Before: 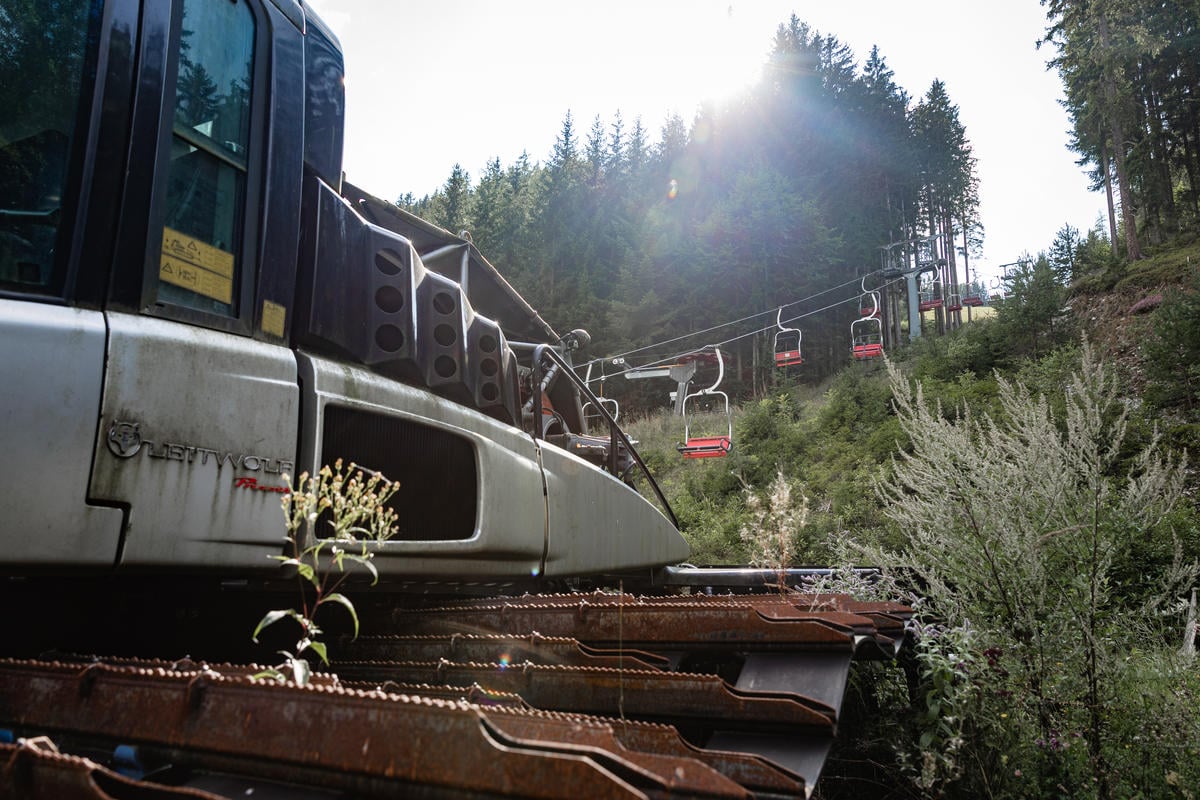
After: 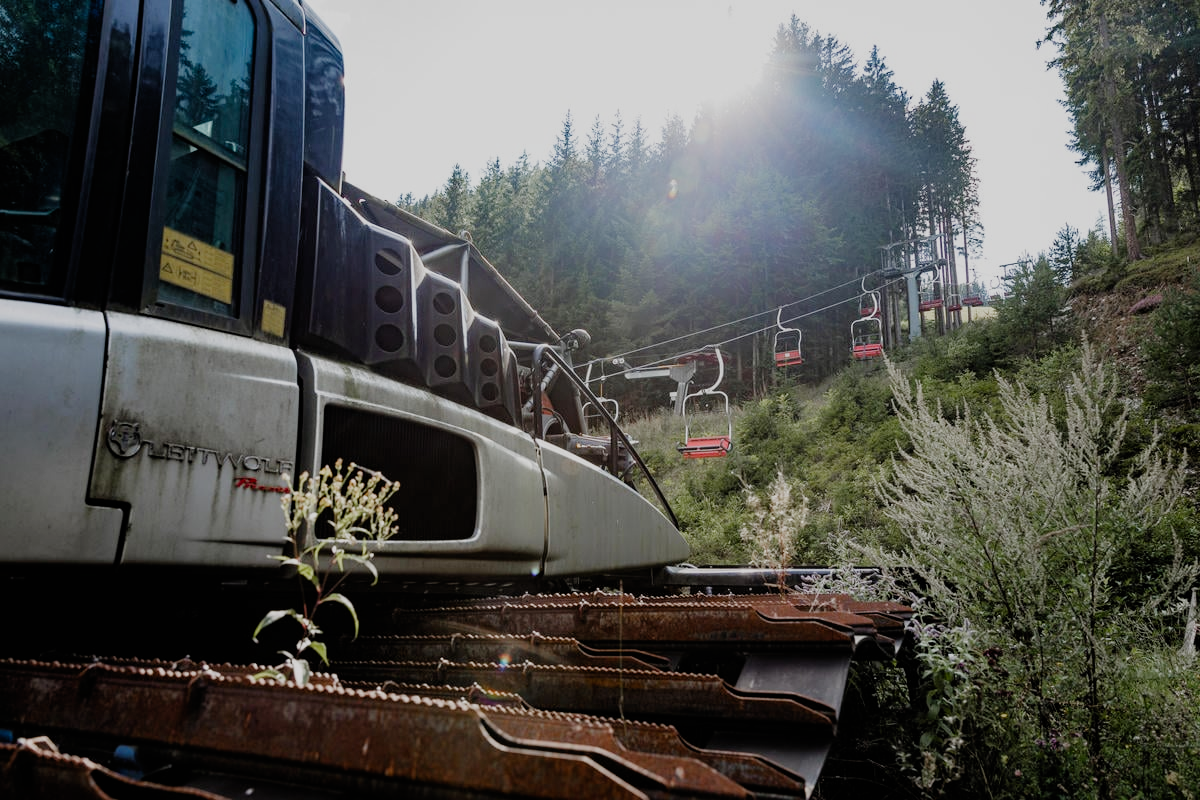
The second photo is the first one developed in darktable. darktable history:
filmic rgb: black relative exposure -7.65 EV, white relative exposure 4.56 EV, hardness 3.61, preserve chrominance no, color science v3 (2019), use custom middle-gray values true, iterations of high-quality reconstruction 0
